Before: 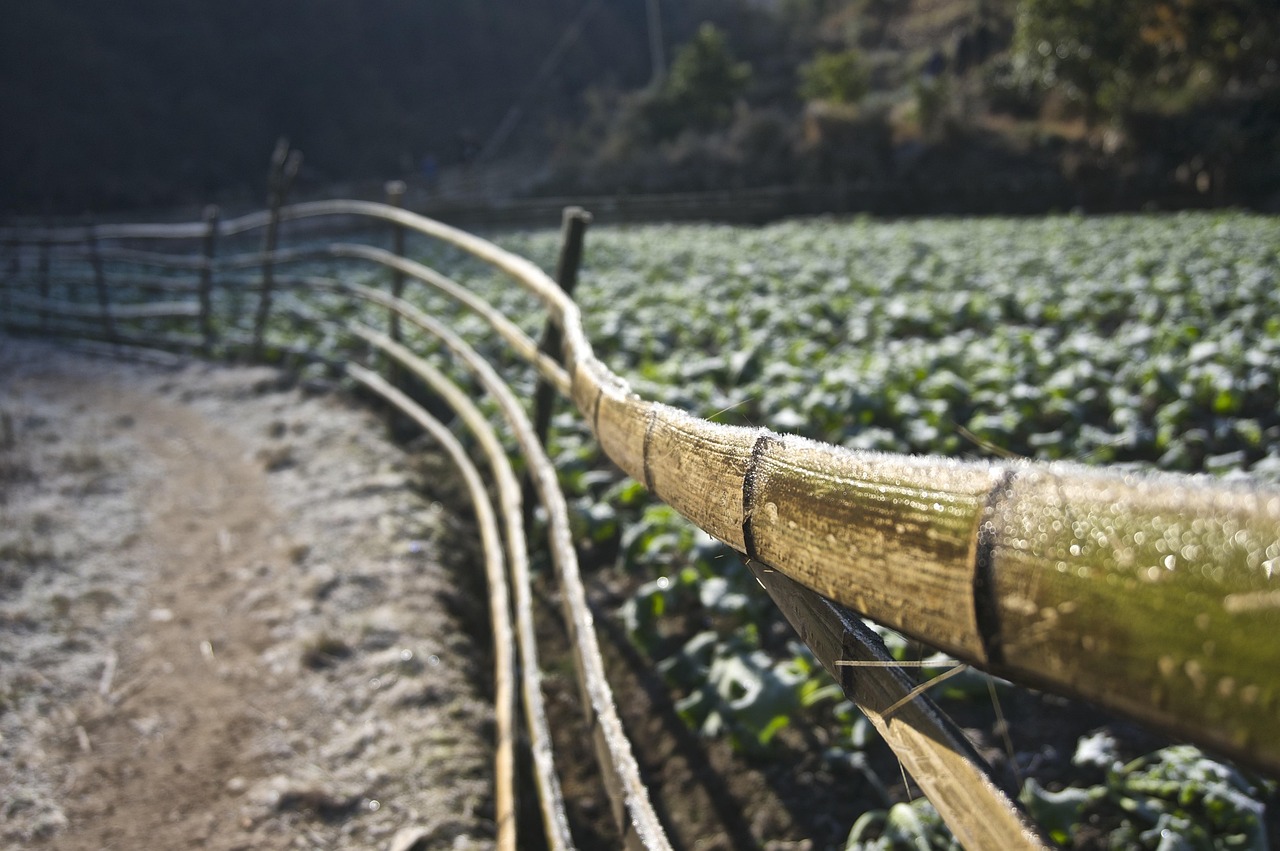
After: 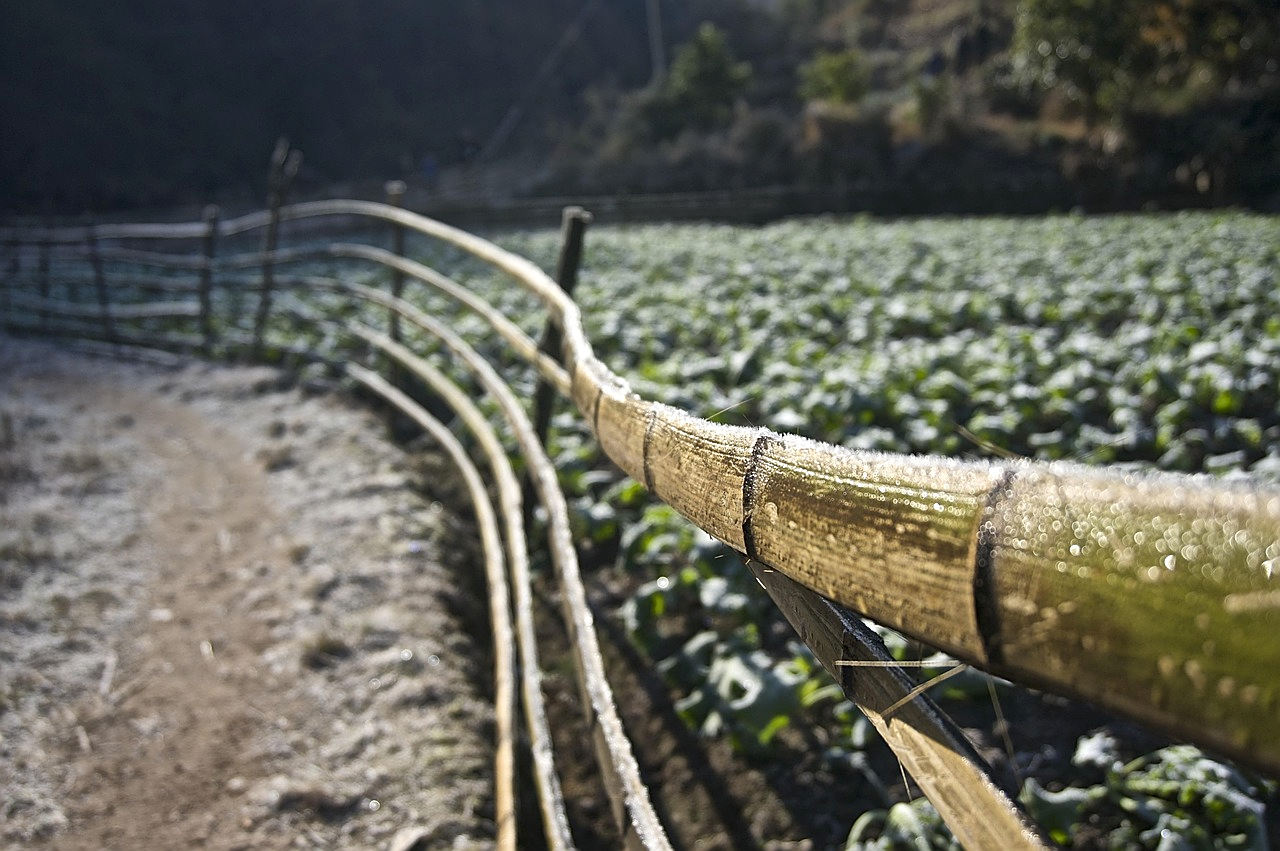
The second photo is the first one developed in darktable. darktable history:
sharpen: on, module defaults
exposure: black level correction 0.004, exposure 0.014 EV, compensate highlight preservation false
contrast brightness saturation: saturation -0.04
